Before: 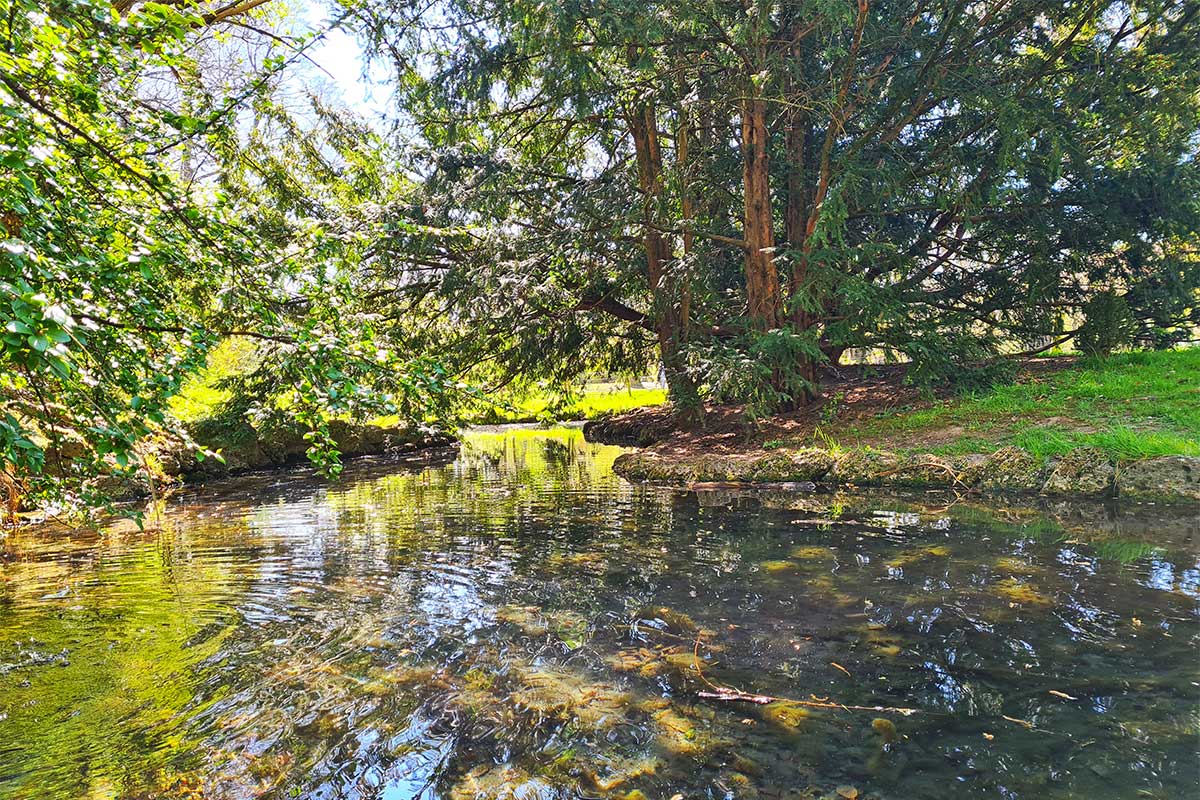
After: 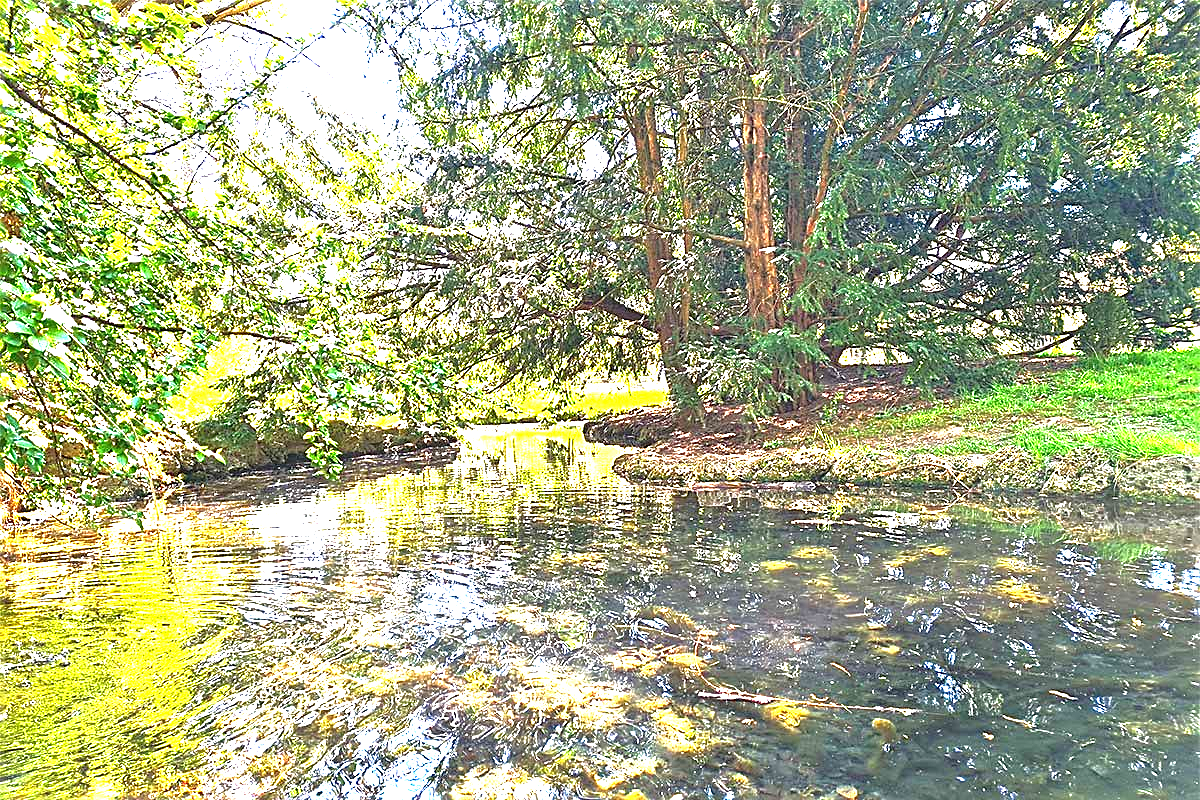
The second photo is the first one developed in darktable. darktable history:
exposure: exposure 2.026 EV, compensate highlight preservation false
tone equalizer: -8 EV -0.001 EV, -7 EV 0.001 EV, -6 EV -0.005 EV, -5 EV -0.003 EV, -4 EV -0.065 EV, -3 EV -0.211 EV, -2 EV -0.271 EV, -1 EV 0.112 EV, +0 EV 0.301 EV, edges refinement/feathering 500, mask exposure compensation -1.57 EV, preserve details no
sharpen: on, module defaults
